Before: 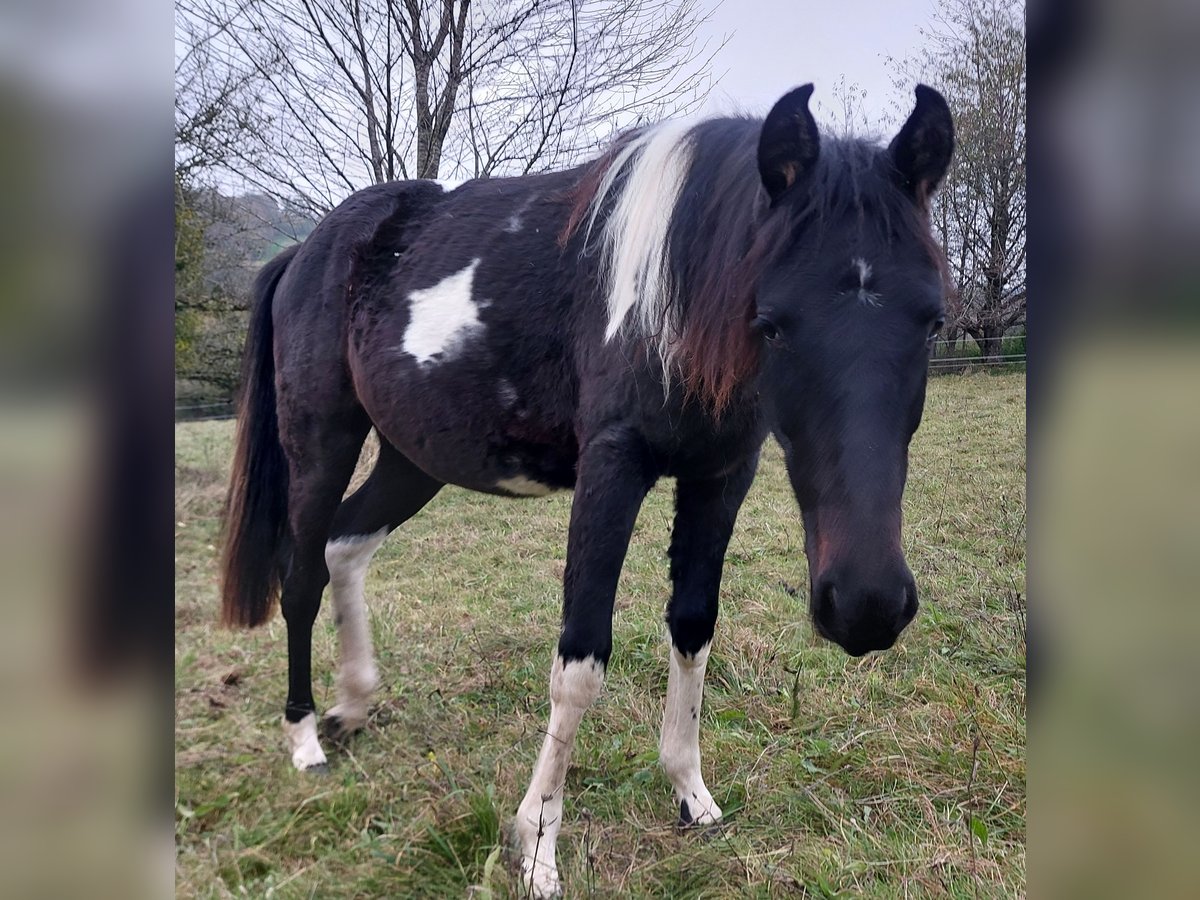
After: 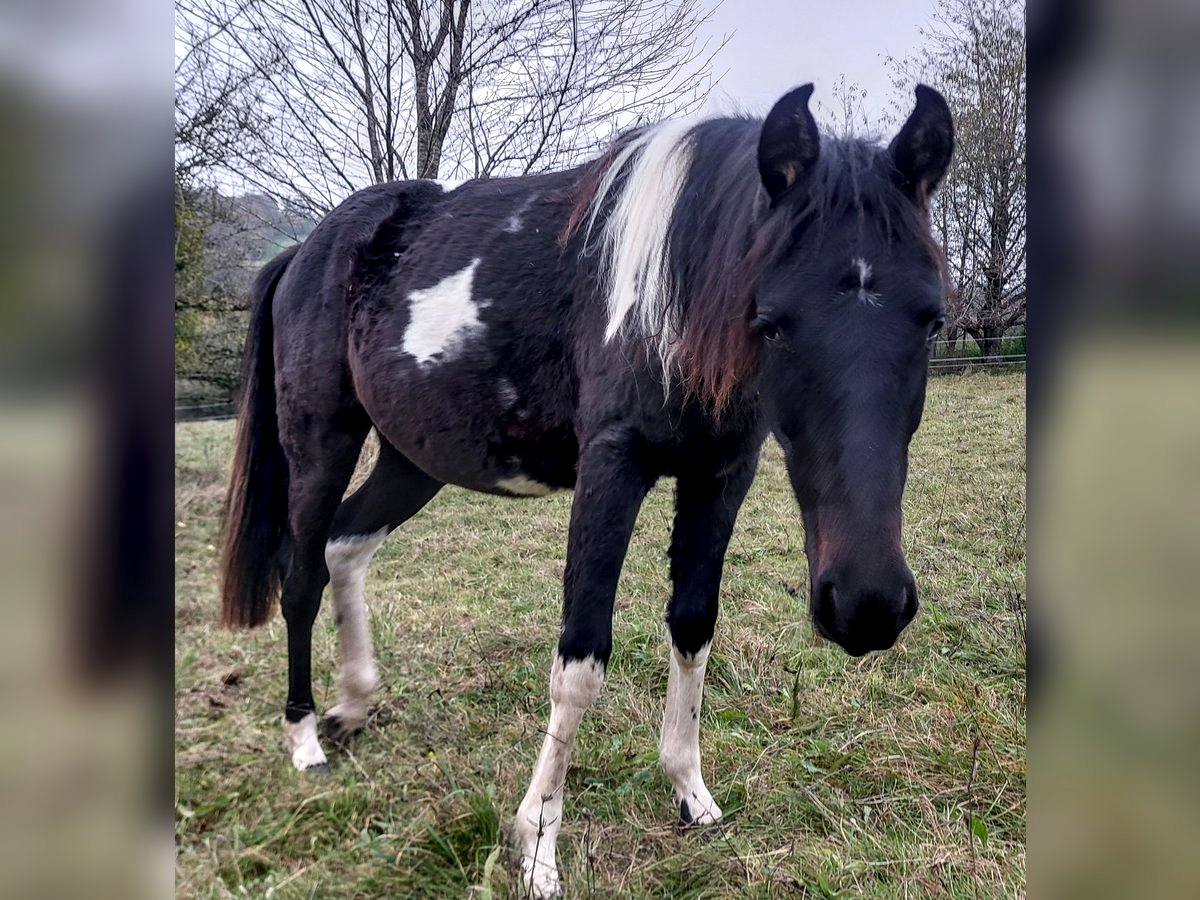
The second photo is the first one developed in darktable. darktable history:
local contrast: detail 144%
